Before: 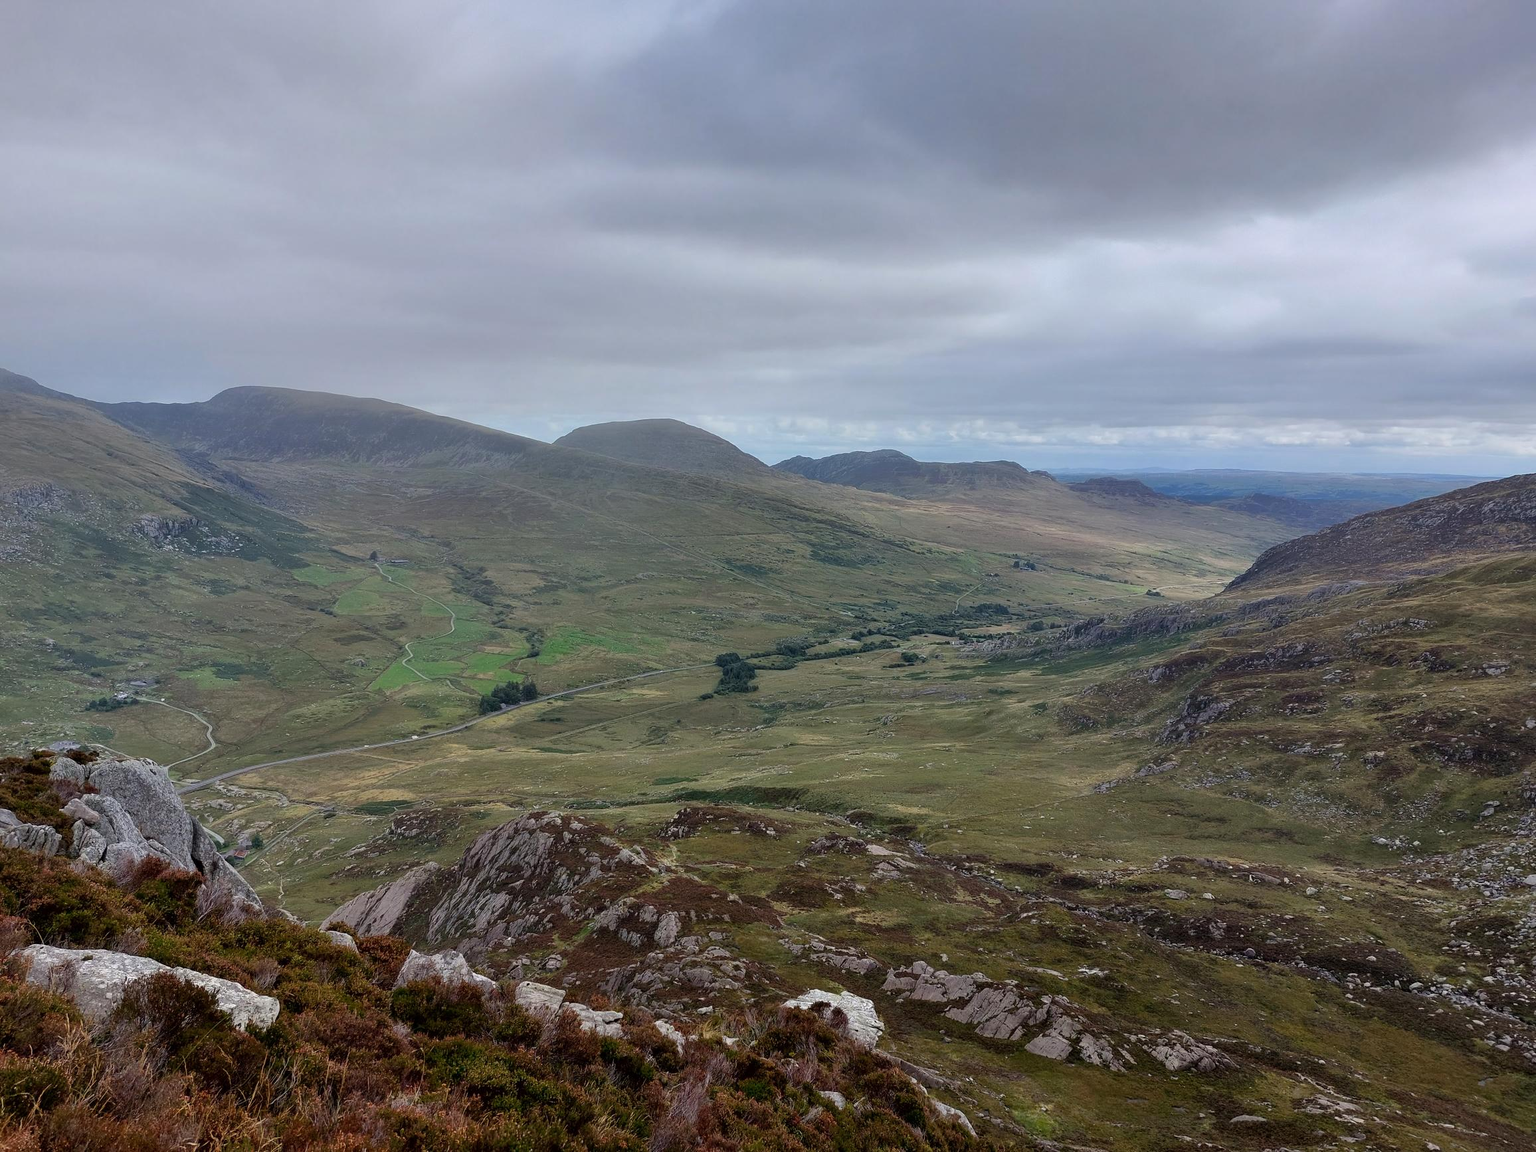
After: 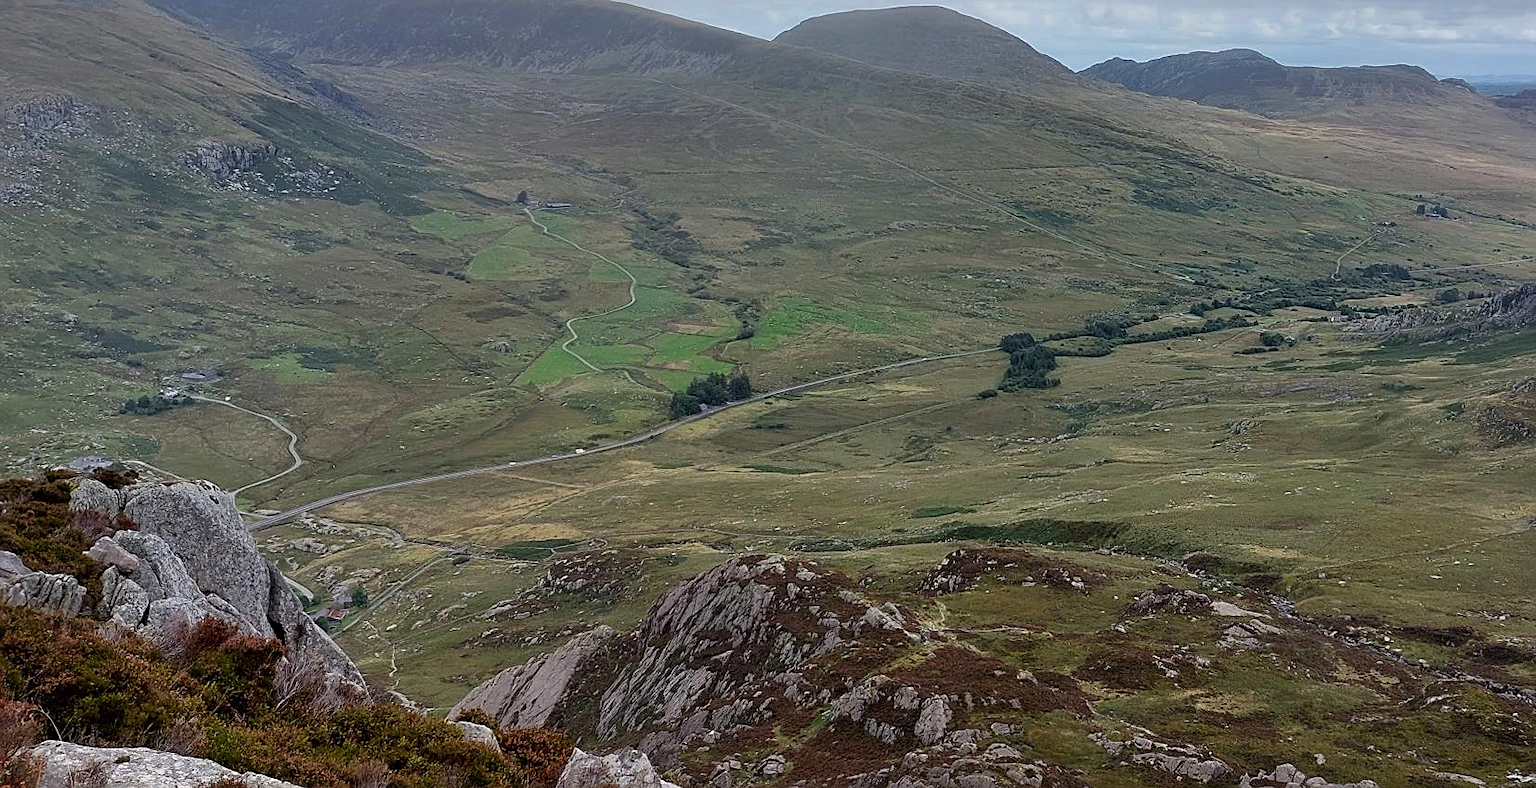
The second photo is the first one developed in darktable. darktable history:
sharpen: on, module defaults
crop: top 35.998%, right 28.418%, bottom 15.04%
